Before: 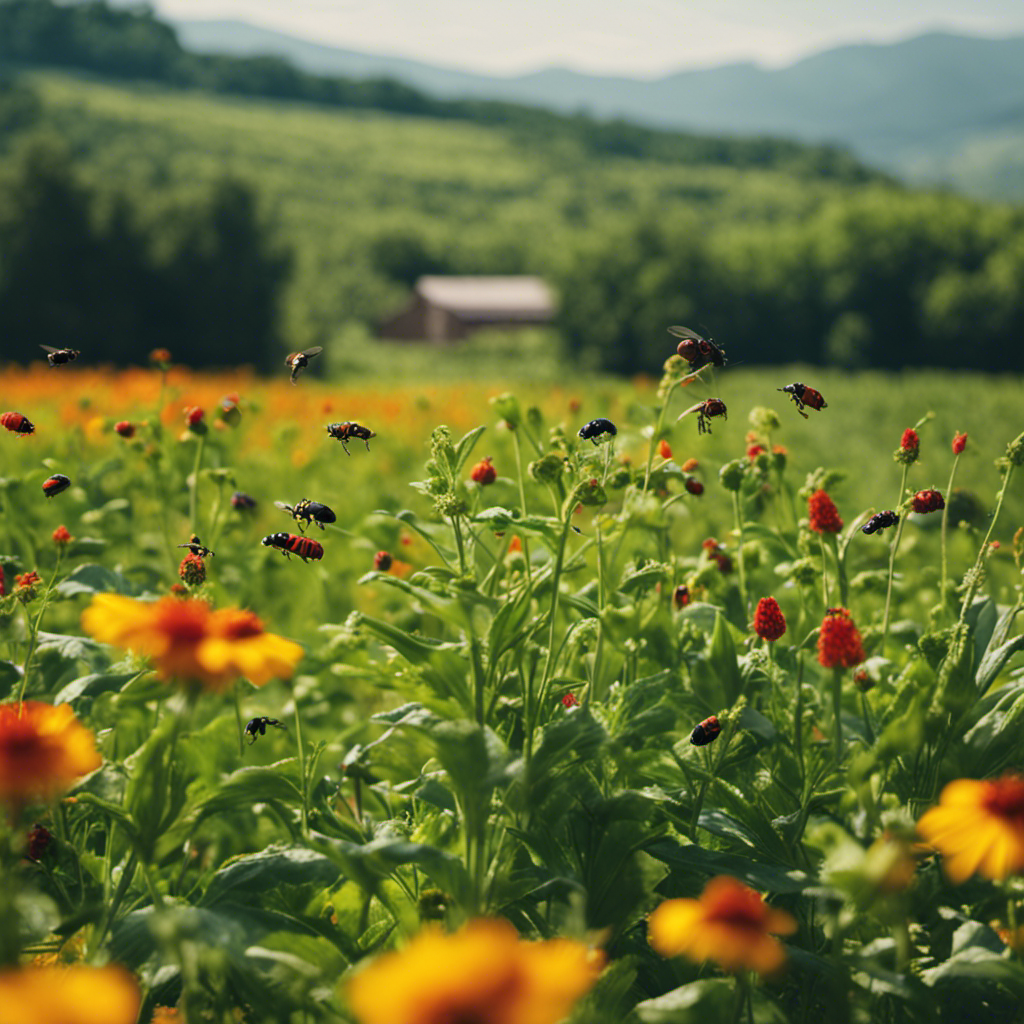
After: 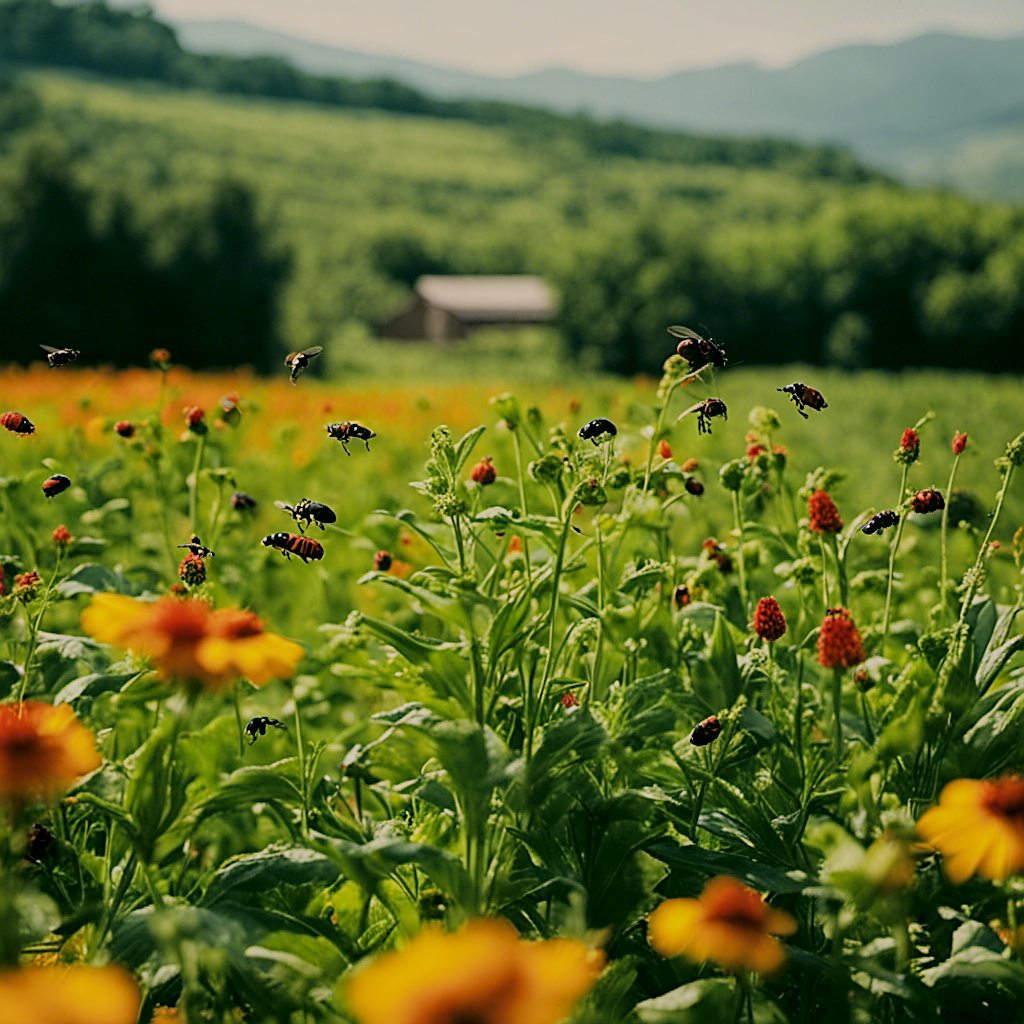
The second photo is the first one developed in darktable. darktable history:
filmic rgb: black relative exposure -7.08 EV, white relative exposure 5.36 EV, hardness 3.02
sharpen: amount 0.912
local contrast: highlights 100%, shadows 100%, detail 119%, midtone range 0.2
tone equalizer: on, module defaults
color correction: highlights a* 4.26, highlights b* 4.91, shadows a* -7.03, shadows b* 4.57
